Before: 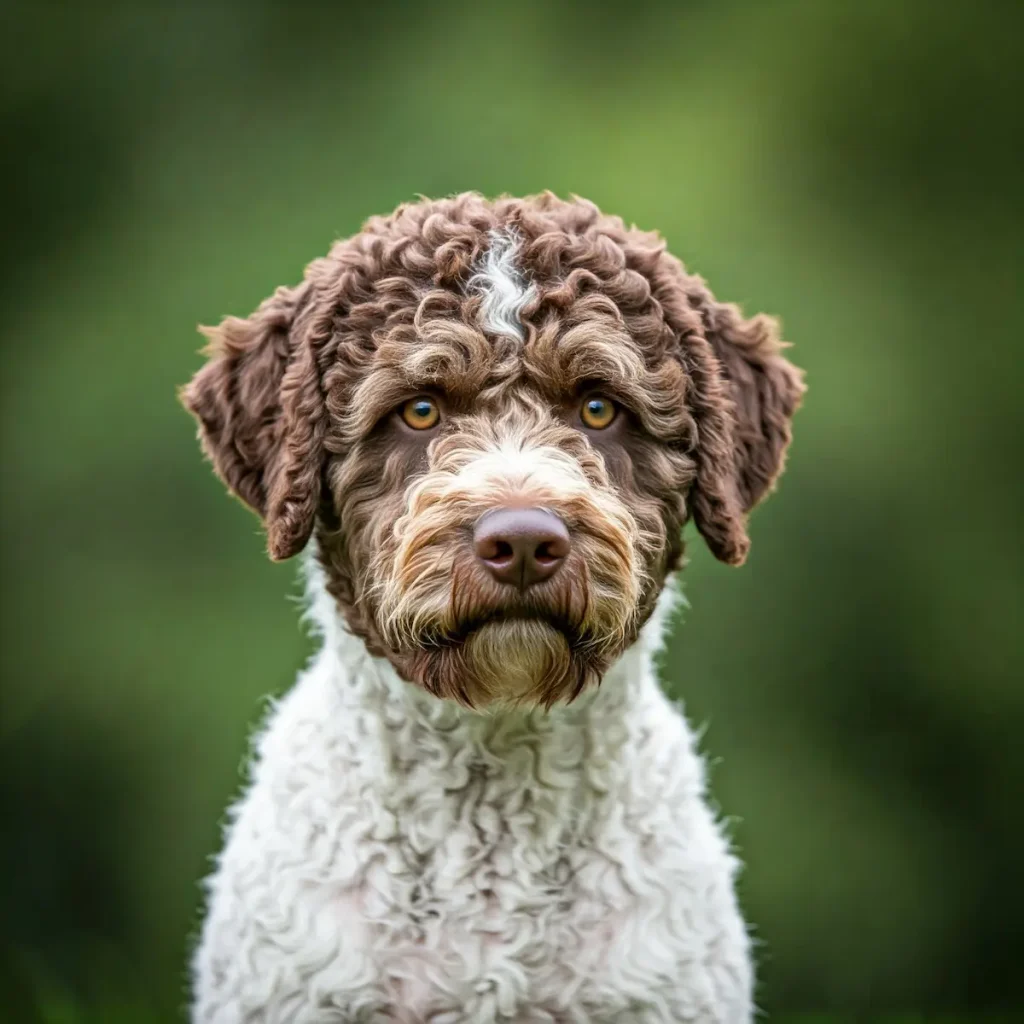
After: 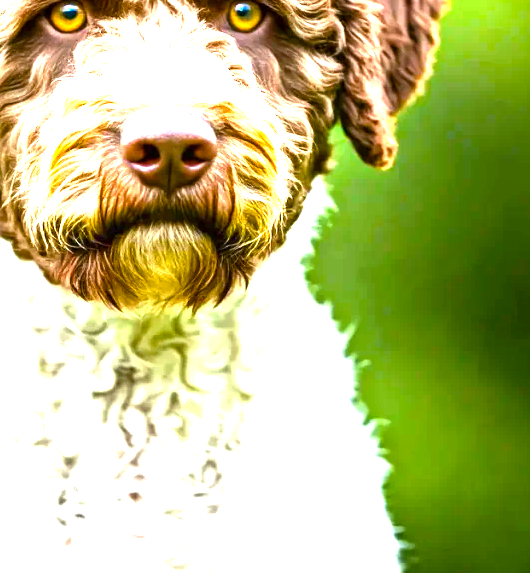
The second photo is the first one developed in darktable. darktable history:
crop: left 34.479%, top 38.822%, right 13.718%, bottom 5.172%
exposure: black level correction 0, exposure 1.5 EV, compensate highlight preservation false
color balance rgb: linear chroma grading › global chroma 9%, perceptual saturation grading › global saturation 36%, perceptual saturation grading › shadows 35%, perceptual brilliance grading › global brilliance 21.21%, perceptual brilliance grading › shadows -35%, global vibrance 21.21%
